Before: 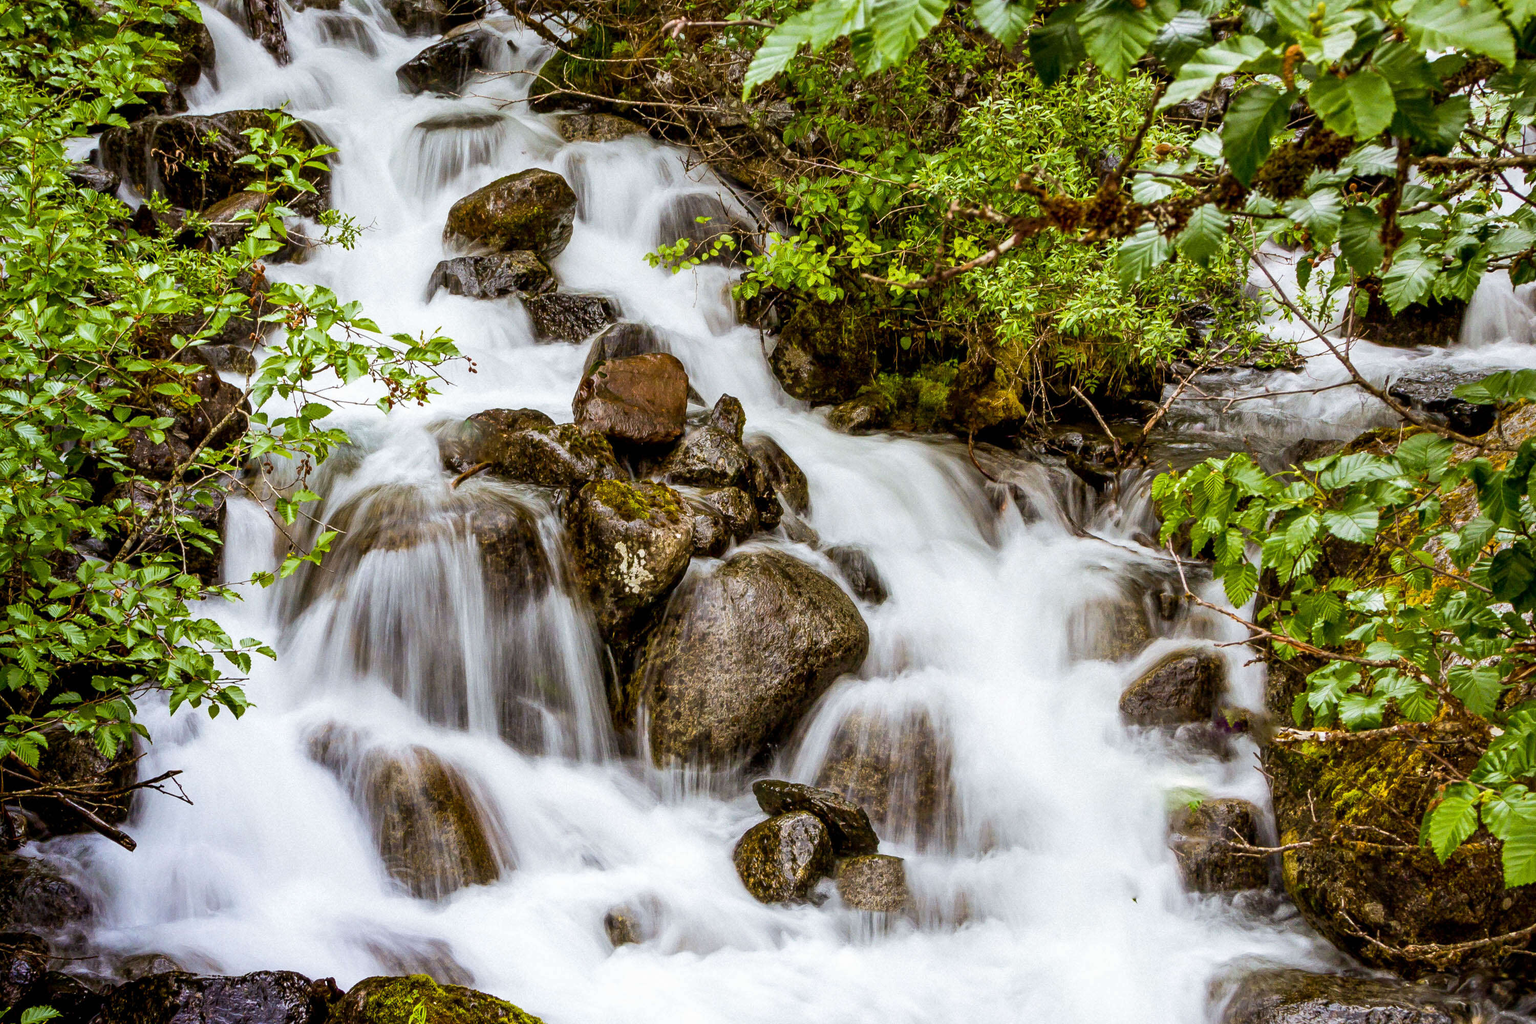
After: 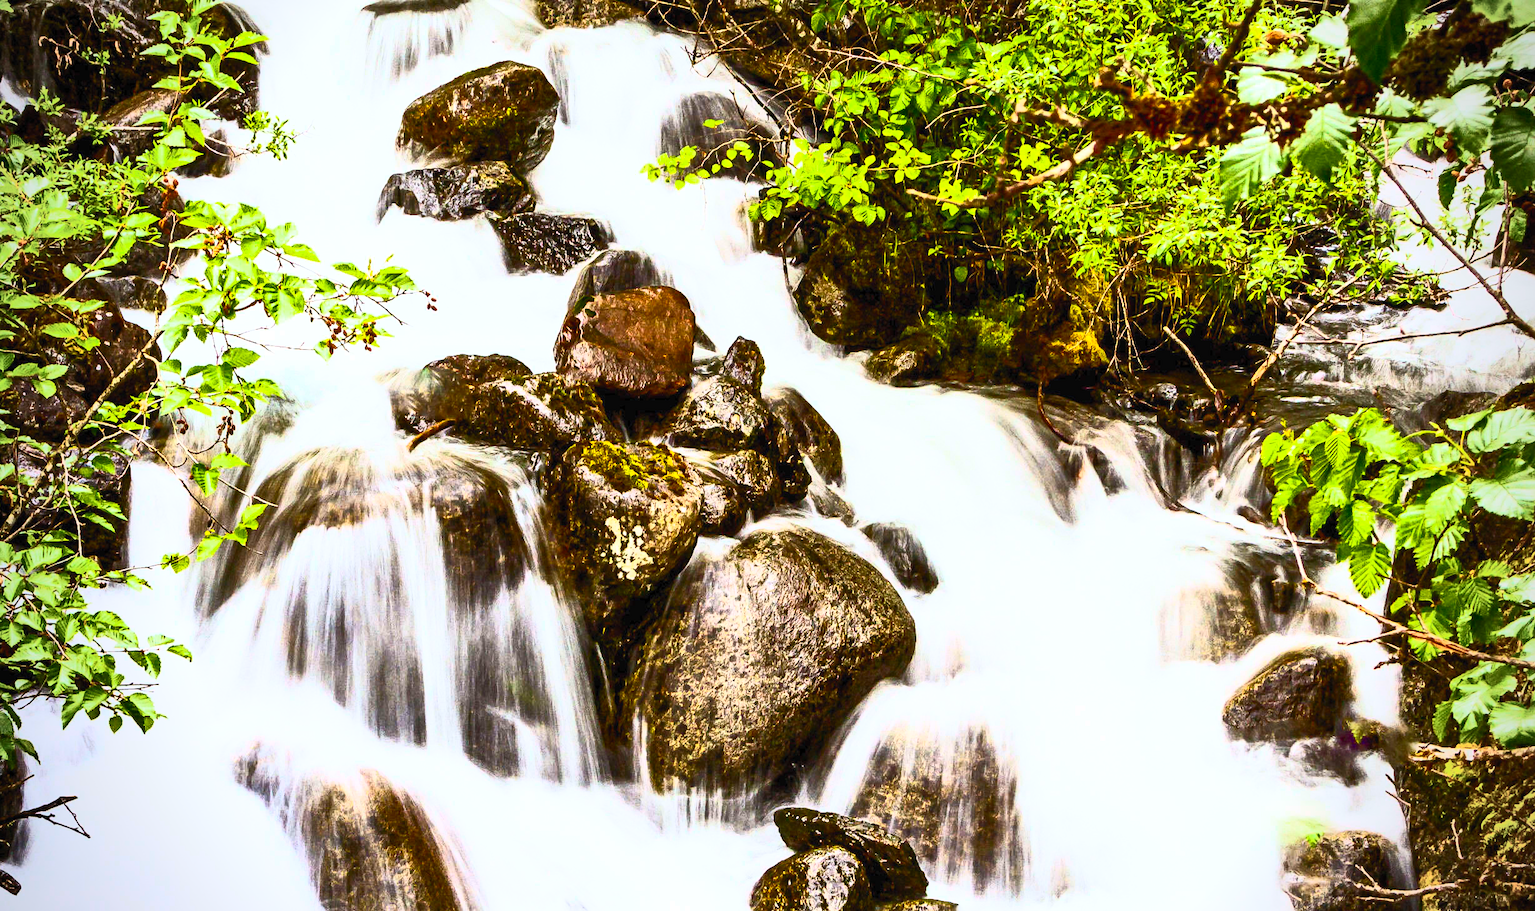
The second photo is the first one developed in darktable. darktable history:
contrast brightness saturation: contrast 0.84, brightness 0.609, saturation 0.573
vignetting: on, module defaults
crop: left 7.775%, top 11.649%, right 10.327%, bottom 15.428%
